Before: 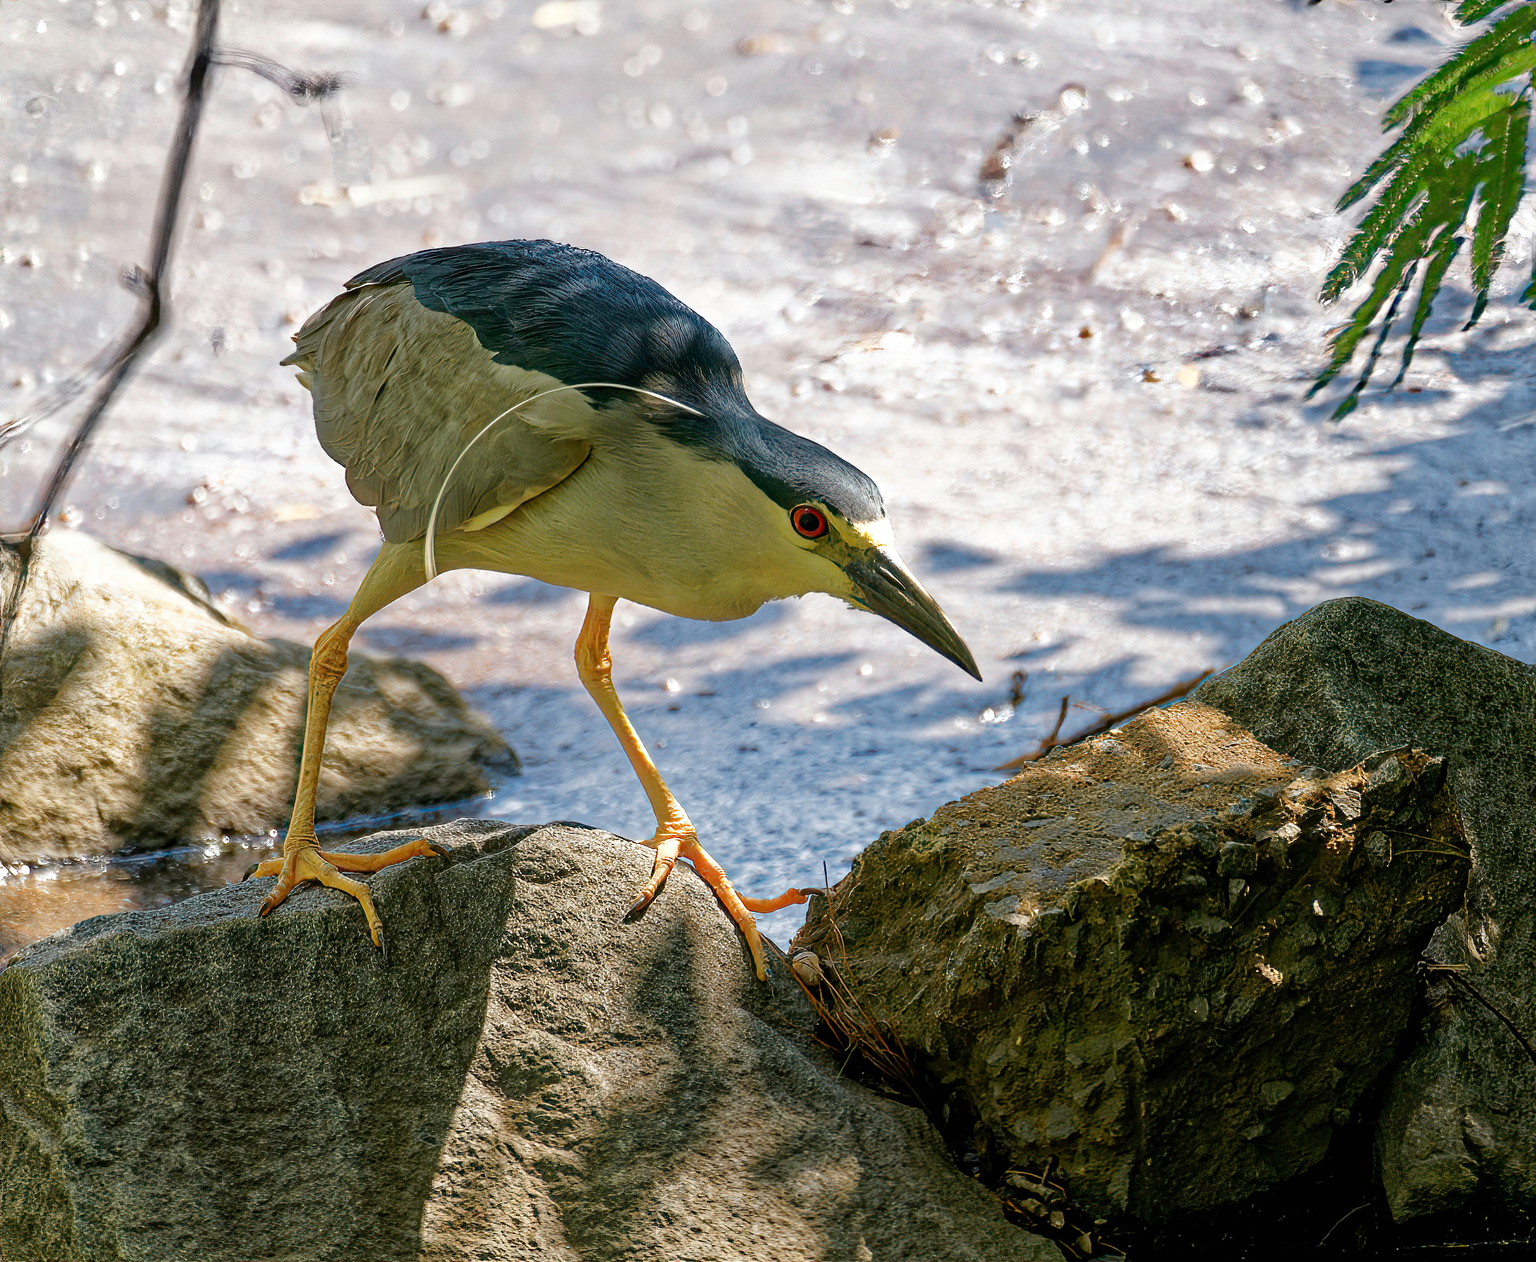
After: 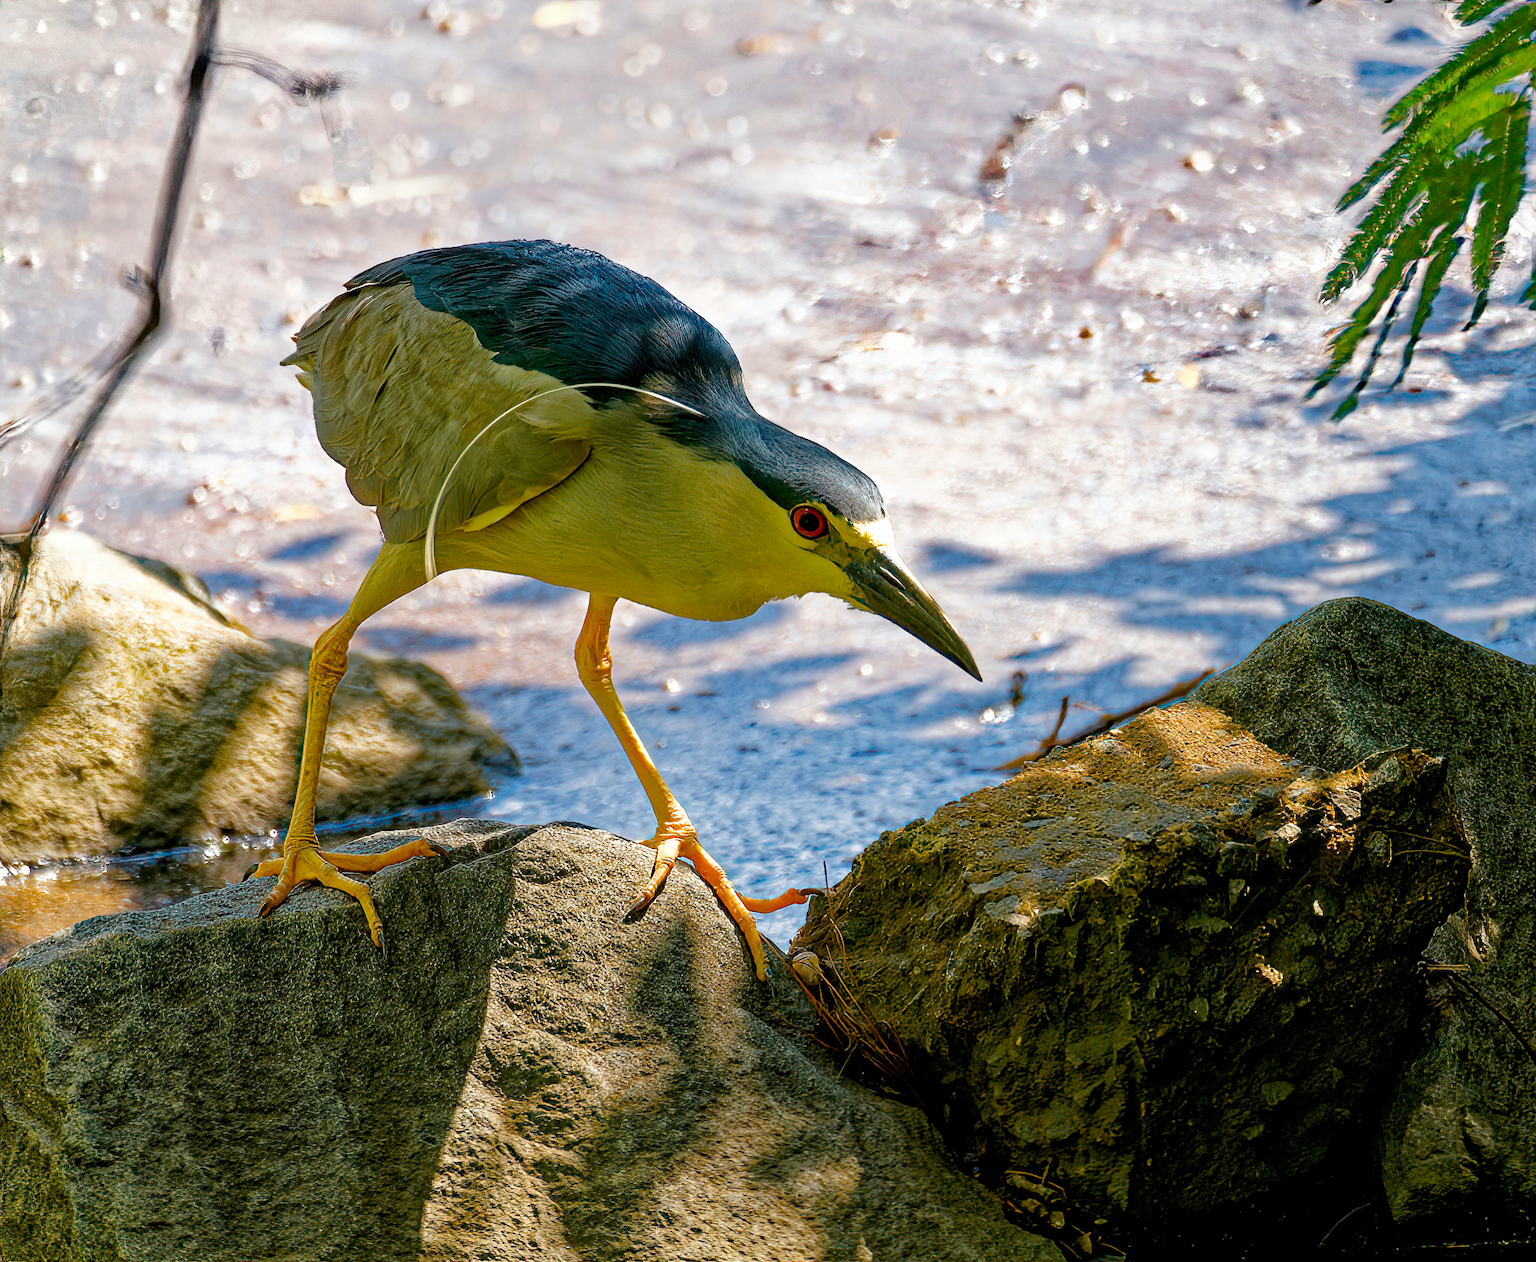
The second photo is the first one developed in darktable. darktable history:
color balance rgb: global offset › luminance -0.487%, linear chroma grading › global chroma 8.997%, perceptual saturation grading › global saturation 25.469%, global vibrance 20%
